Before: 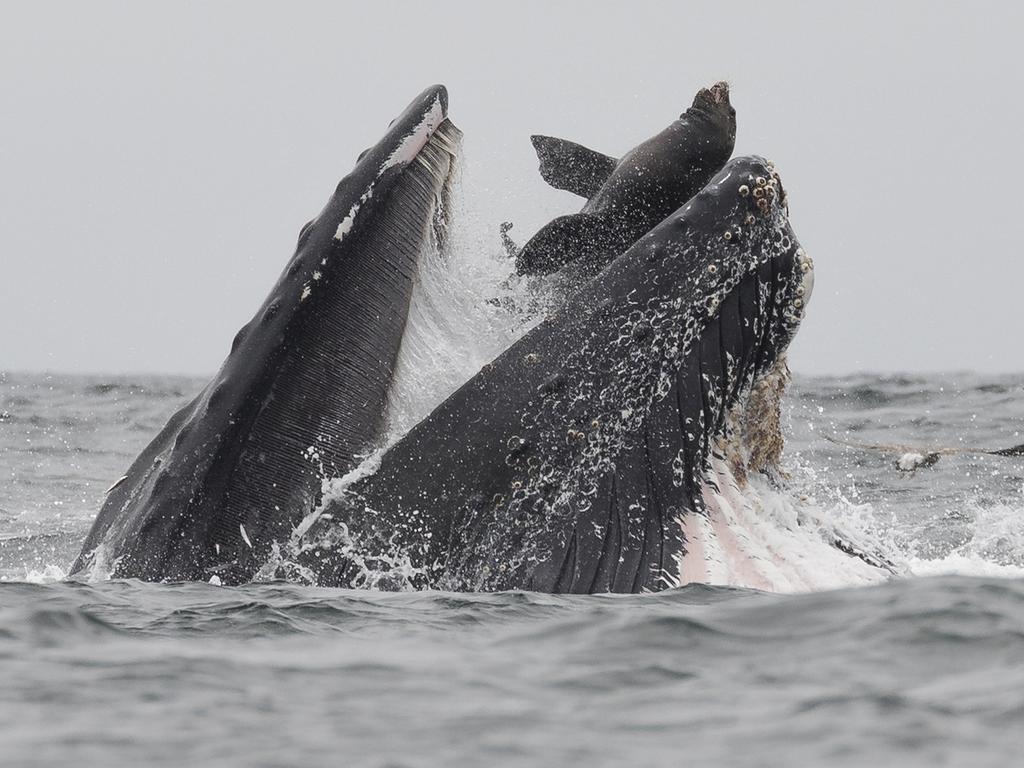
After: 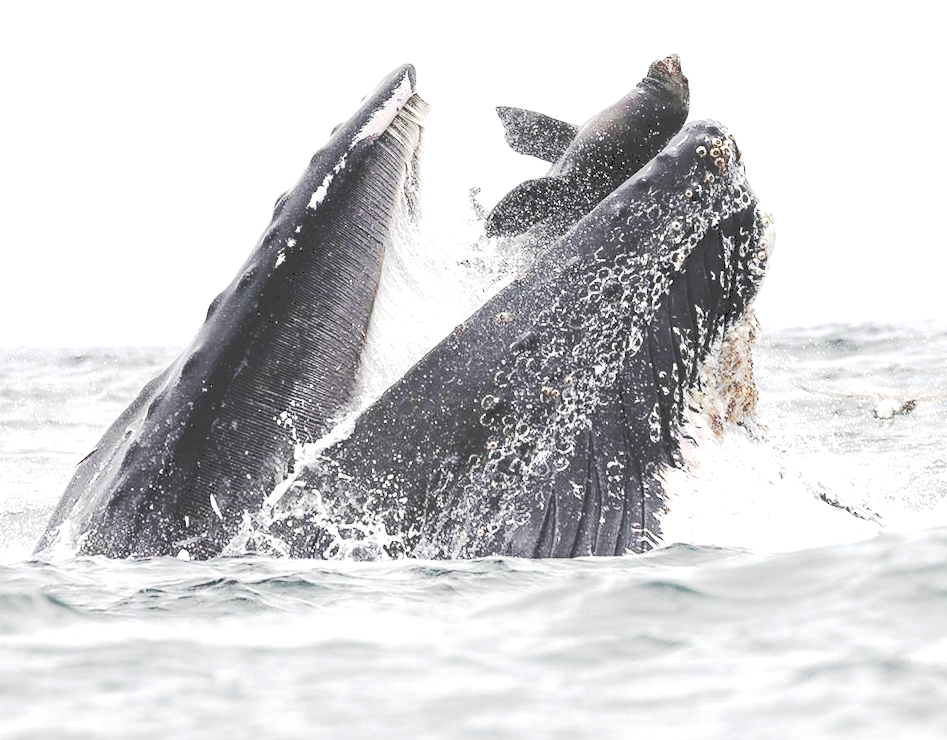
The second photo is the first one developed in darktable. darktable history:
rotate and perspective: rotation -1.68°, lens shift (vertical) -0.146, crop left 0.049, crop right 0.912, crop top 0.032, crop bottom 0.96
rgb levels: levels [[0.013, 0.434, 0.89], [0, 0.5, 1], [0, 0.5, 1]]
tone curve: curves: ch0 [(0, 0) (0.003, 0.26) (0.011, 0.26) (0.025, 0.26) (0.044, 0.257) (0.069, 0.257) (0.1, 0.257) (0.136, 0.255) (0.177, 0.258) (0.224, 0.272) (0.277, 0.294) (0.335, 0.346) (0.399, 0.422) (0.468, 0.536) (0.543, 0.657) (0.623, 0.757) (0.709, 0.823) (0.801, 0.872) (0.898, 0.92) (1, 1)], preserve colors none
exposure: black level correction 0, exposure 1 EV, compensate exposure bias true, compensate highlight preservation false
